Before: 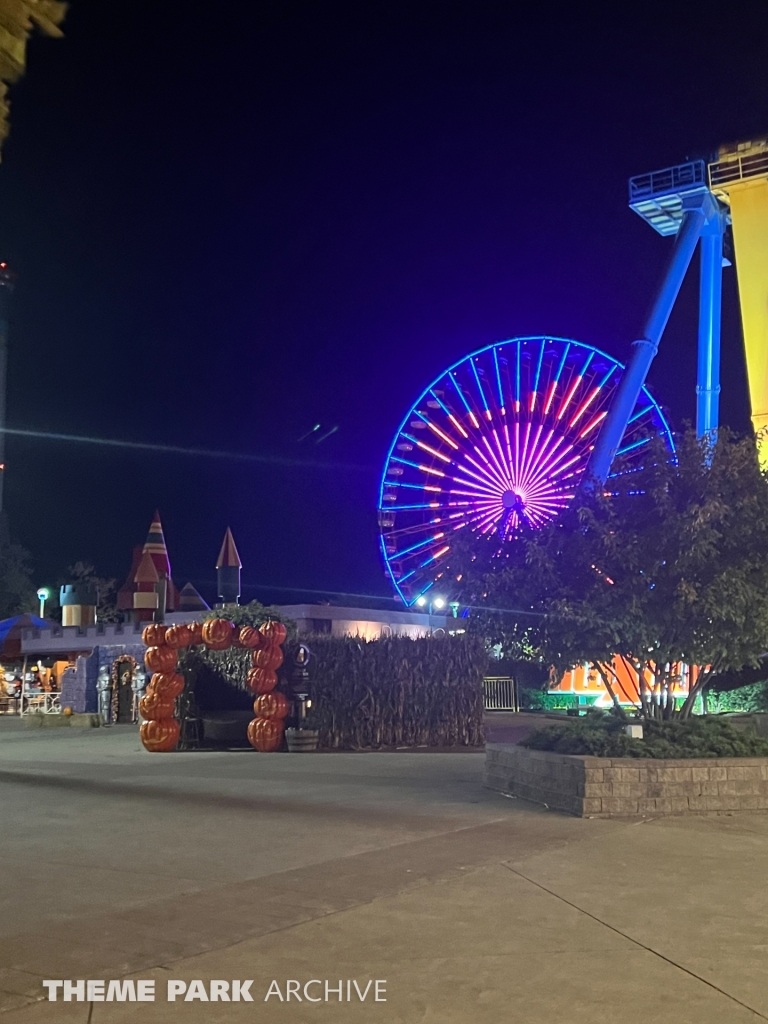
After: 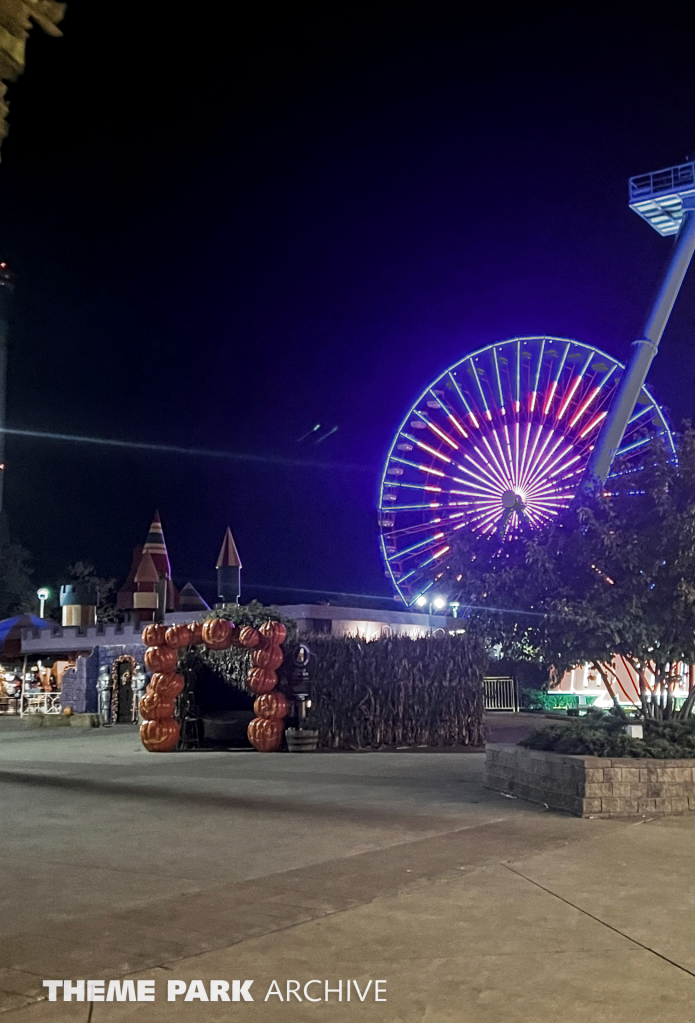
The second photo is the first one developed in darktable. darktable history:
local contrast: detail 130%
filmic rgb: black relative exposure -9.14 EV, white relative exposure 2.31 EV, threshold 3.02 EV, hardness 7.51, add noise in highlights 0.001, color science v3 (2019), use custom middle-gray values true, contrast in highlights soft, enable highlight reconstruction true
crop: right 9.489%, bottom 0.016%
